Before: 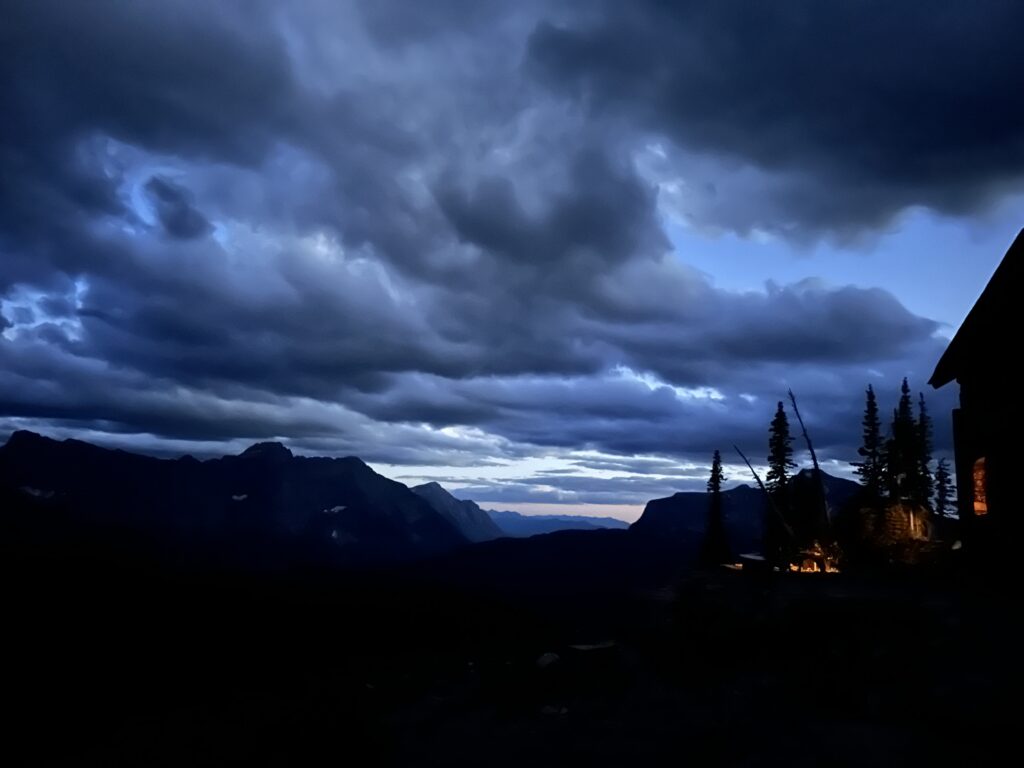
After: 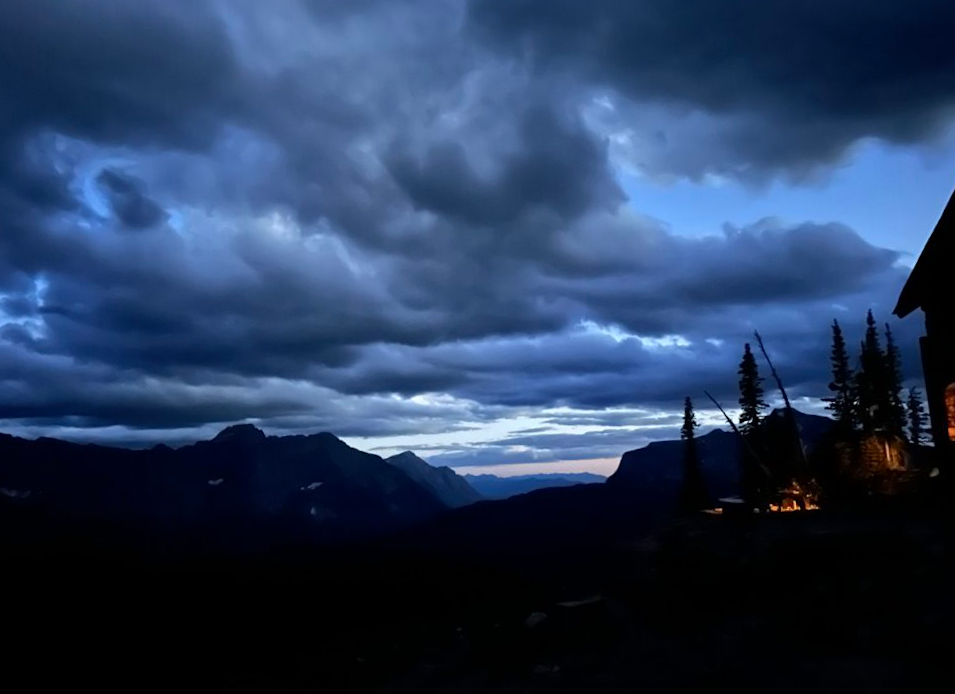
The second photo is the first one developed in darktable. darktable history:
crop: left 0.434%, top 0.485%, right 0.244%, bottom 0.386%
rotate and perspective: rotation -4.57°, crop left 0.054, crop right 0.944, crop top 0.087, crop bottom 0.914
